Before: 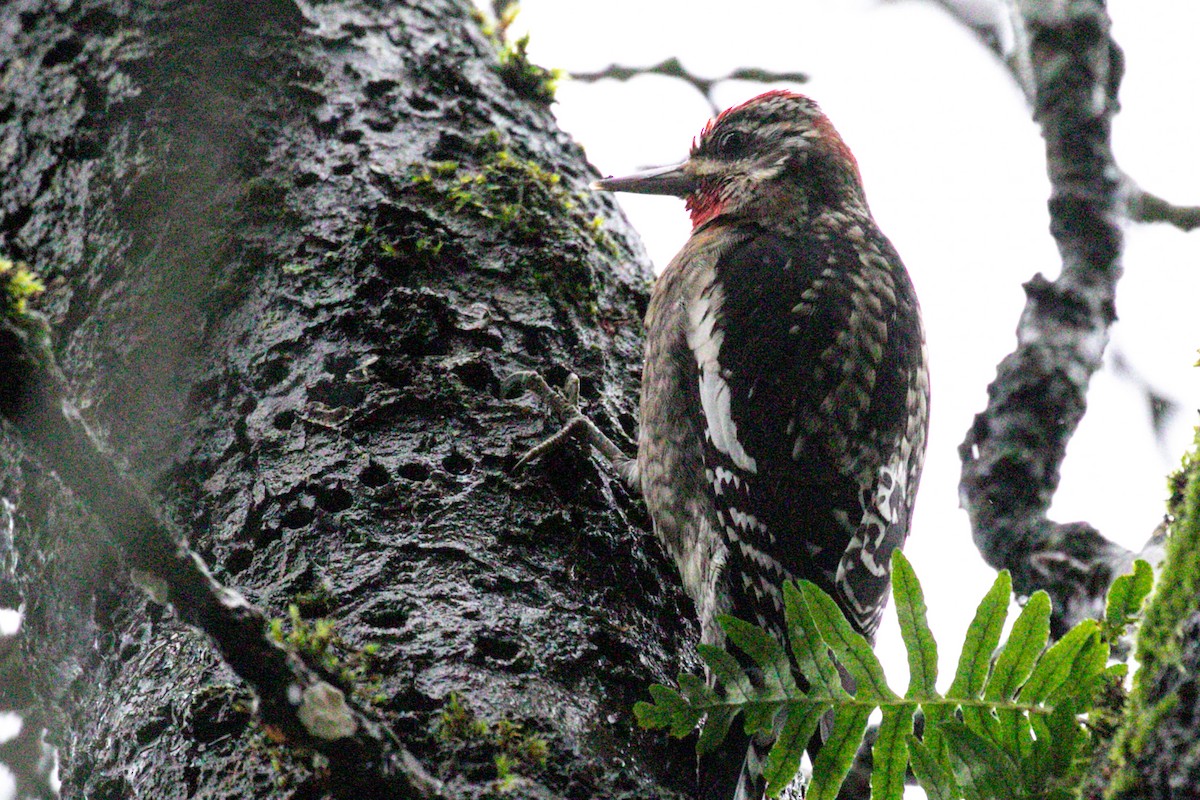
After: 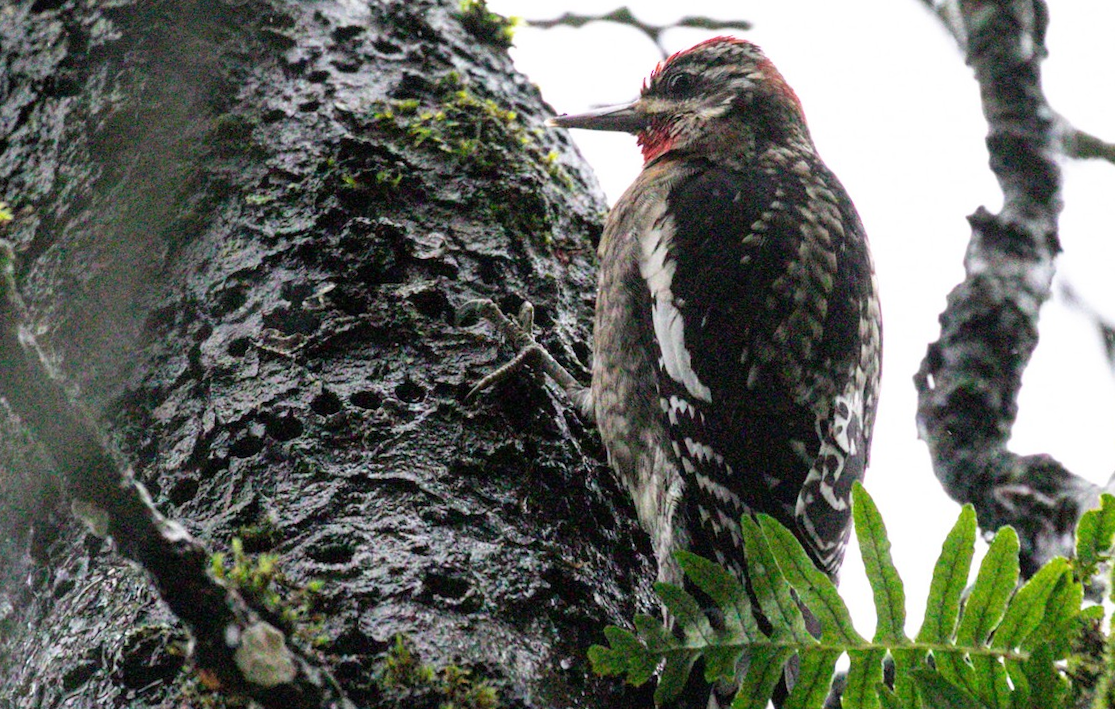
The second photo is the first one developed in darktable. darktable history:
rotate and perspective: rotation 0.215°, lens shift (vertical) -0.139, crop left 0.069, crop right 0.939, crop top 0.002, crop bottom 0.996
exposure: compensate highlight preservation false
crop and rotate: top 5.609%, bottom 5.609%
